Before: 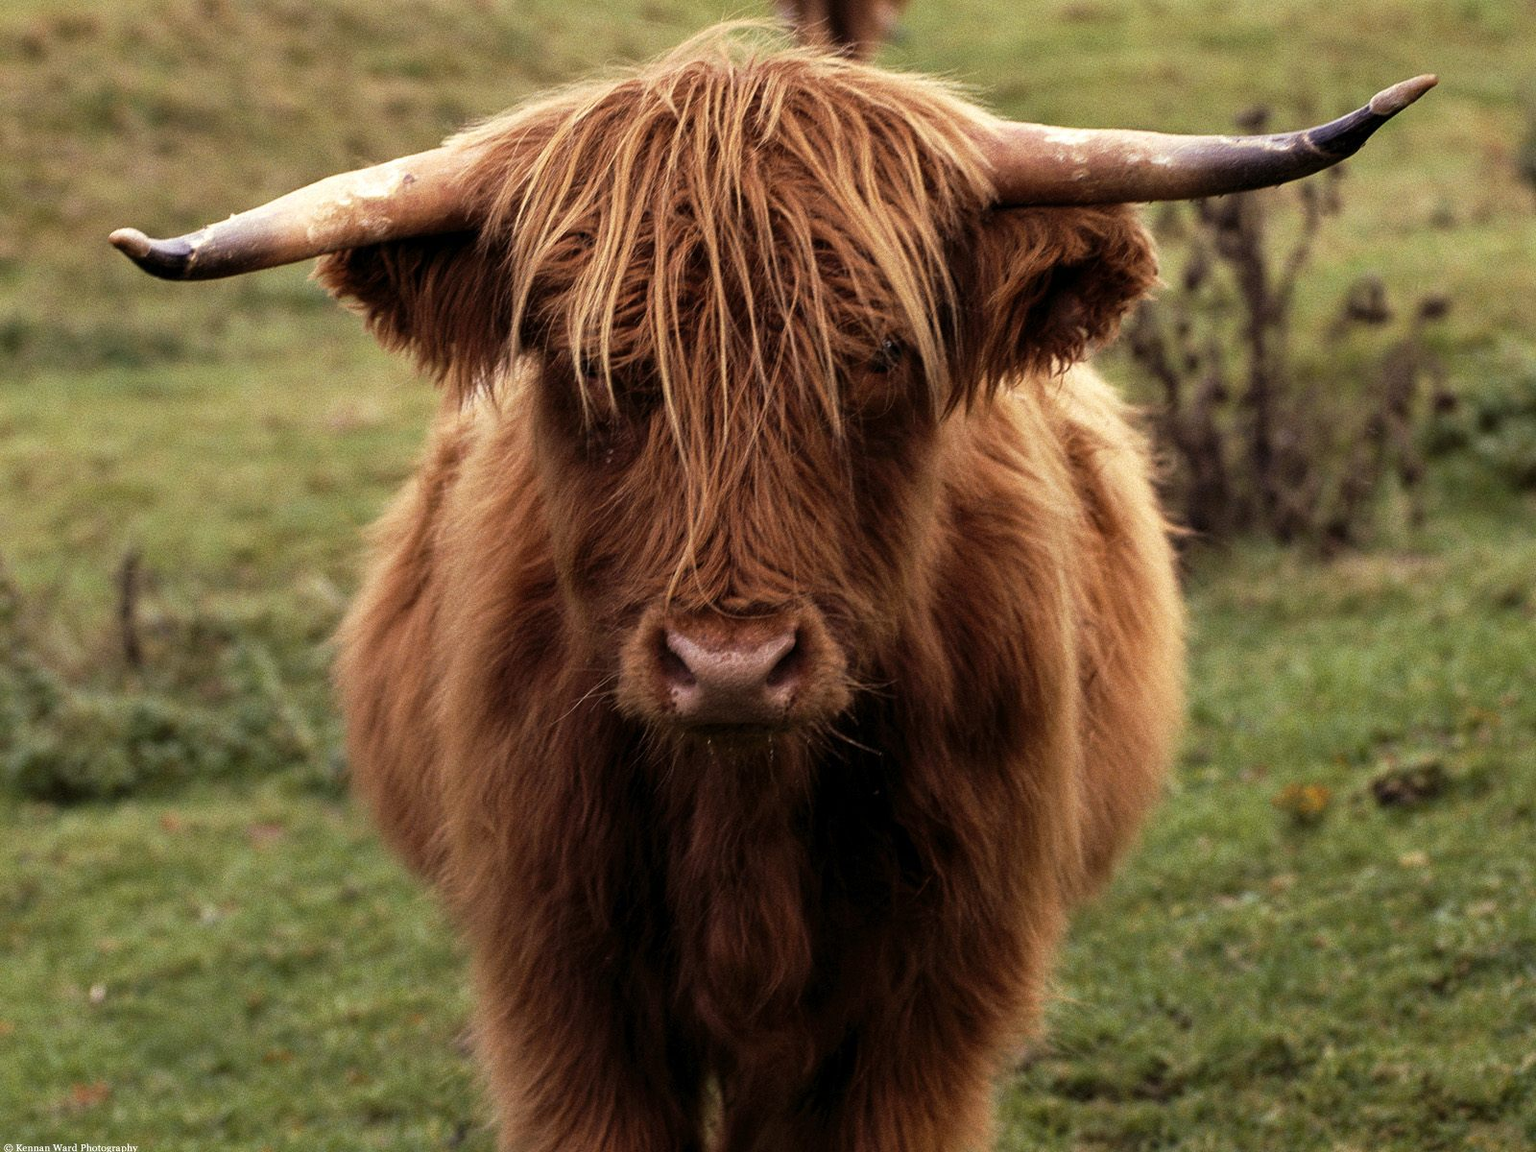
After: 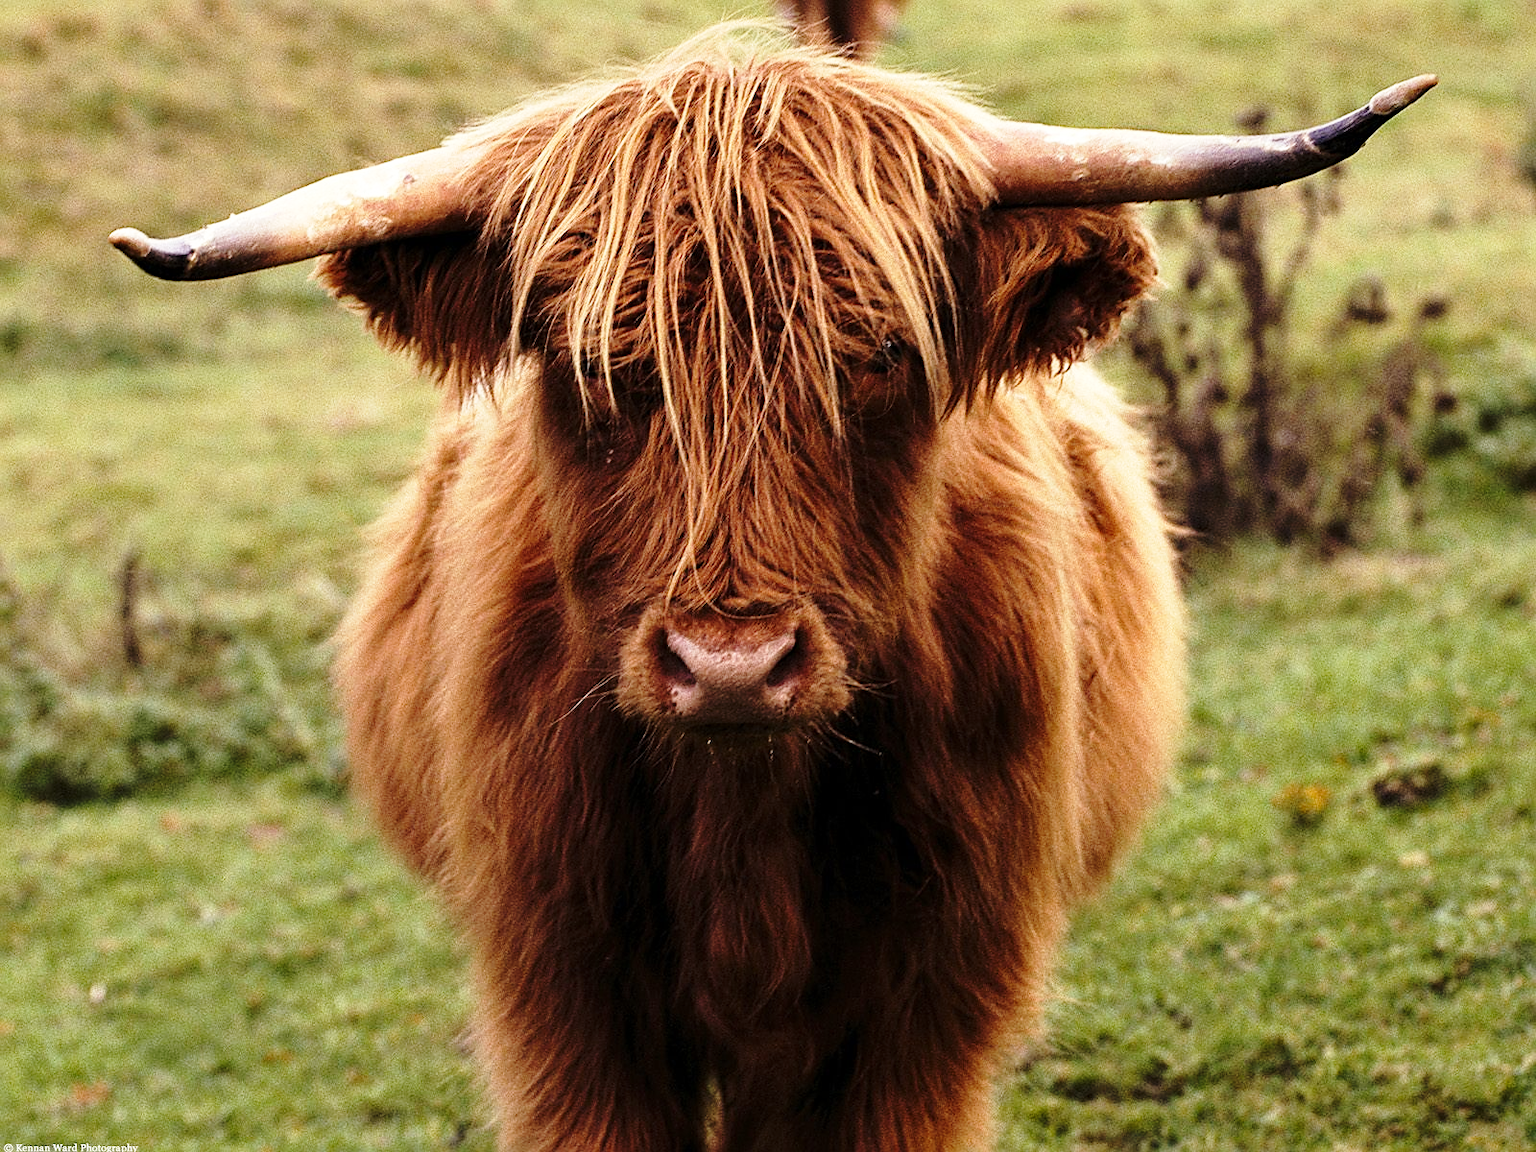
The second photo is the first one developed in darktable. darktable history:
base curve: curves: ch0 [(0, 0) (0.028, 0.03) (0.121, 0.232) (0.46, 0.748) (0.859, 0.968) (1, 1)], preserve colors none
sharpen: on, module defaults
